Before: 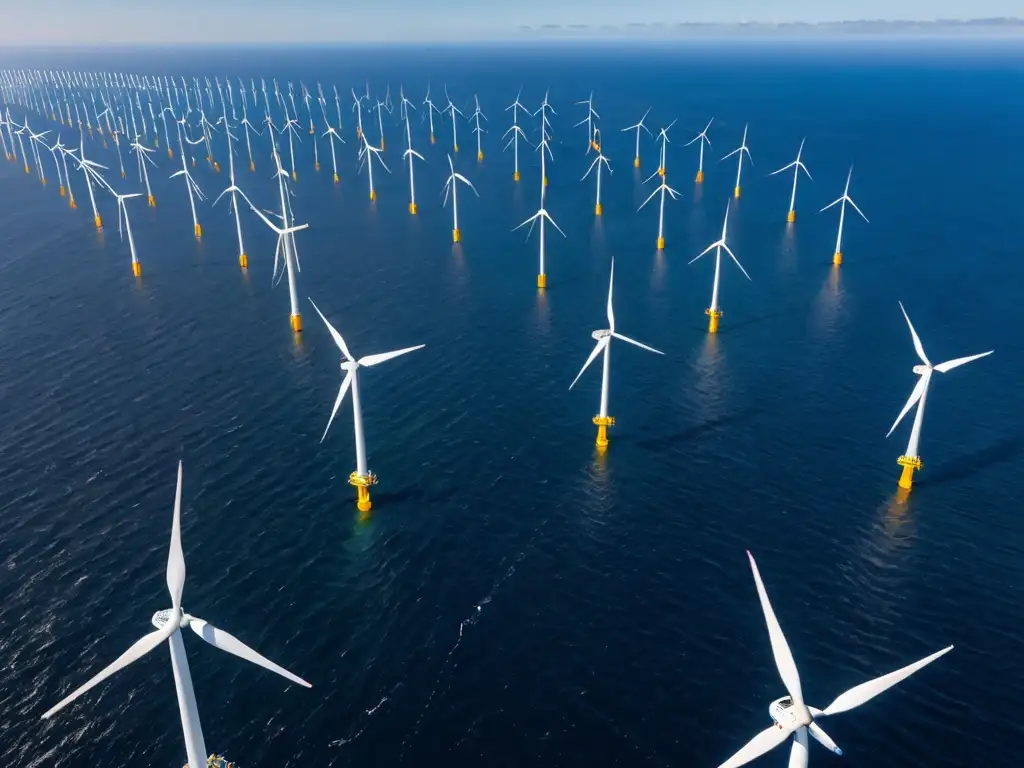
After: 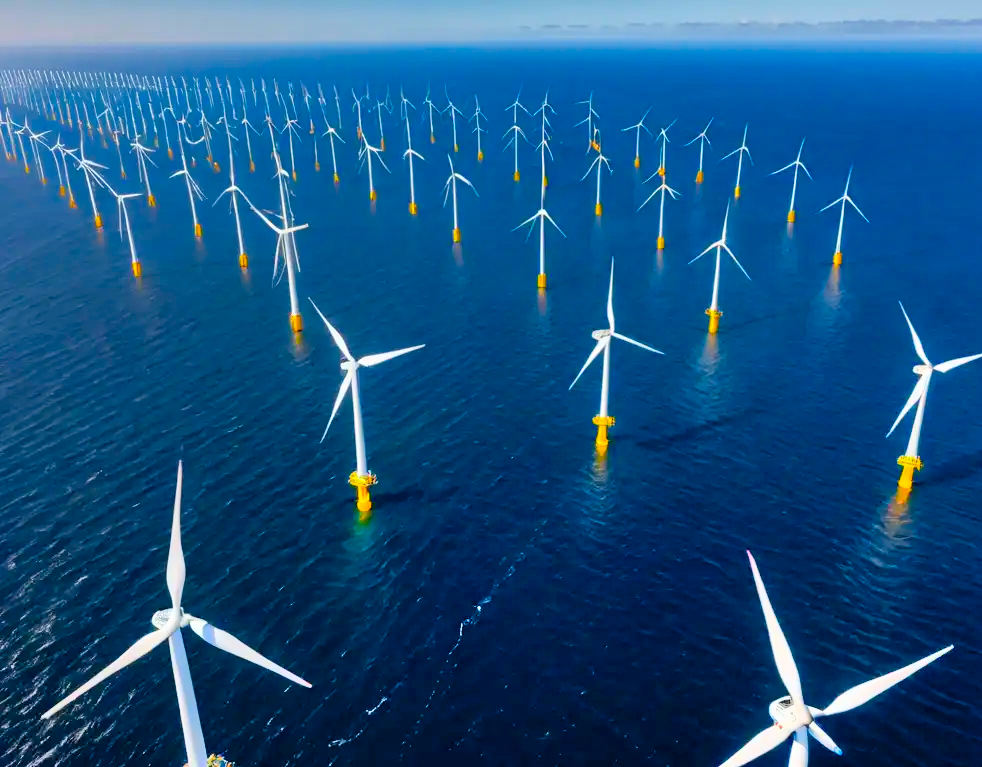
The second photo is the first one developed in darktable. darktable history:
shadows and highlights: white point adjustment 0.147, highlights -69.72, soften with gaussian
crop: right 4.052%, bottom 0.026%
color balance rgb: perceptual saturation grading › global saturation 36.038%, perceptual saturation grading › shadows 35.888%, global vibrance 20%
